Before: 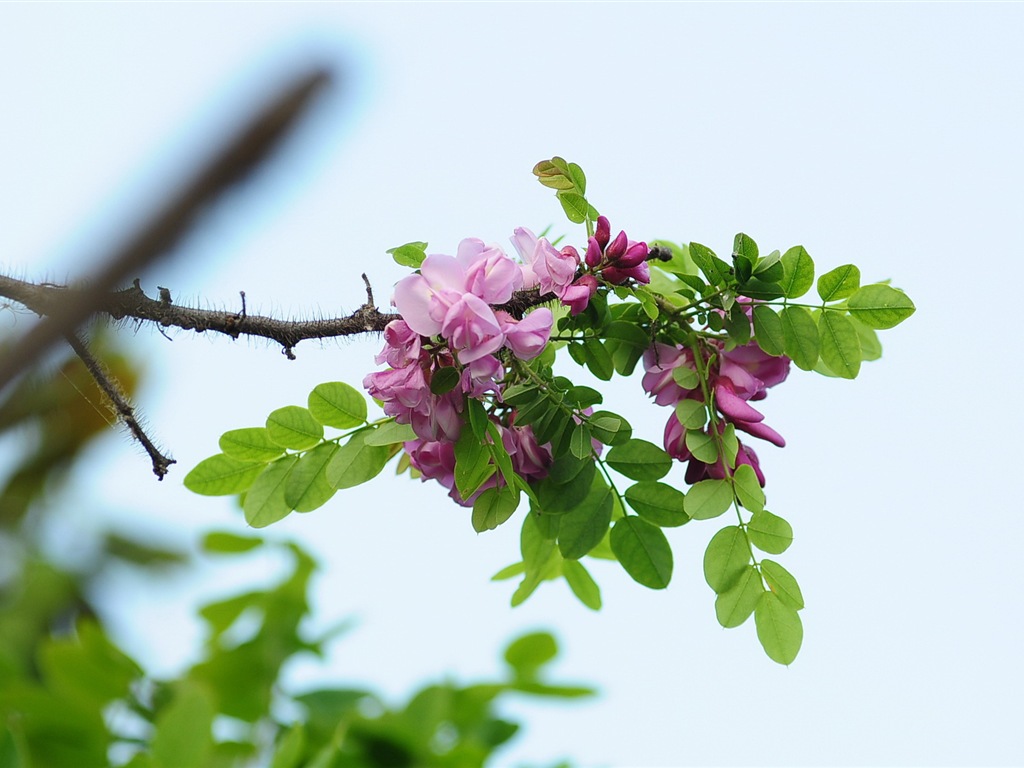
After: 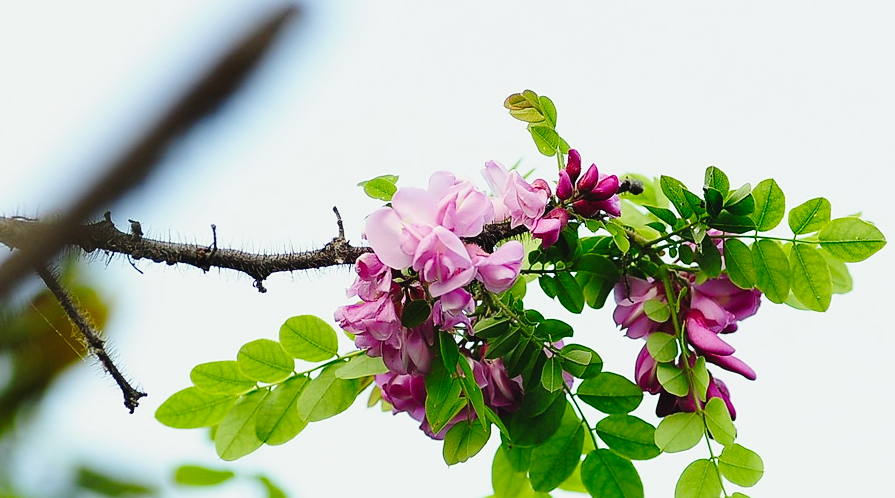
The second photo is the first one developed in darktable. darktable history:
tone curve: curves: ch0 [(0, 0.023) (0.132, 0.075) (0.256, 0.2) (0.454, 0.495) (0.708, 0.78) (0.844, 0.896) (1, 0.98)]; ch1 [(0, 0) (0.37, 0.308) (0.478, 0.46) (0.499, 0.5) (0.513, 0.508) (0.526, 0.533) (0.59, 0.612) (0.764, 0.804) (1, 1)]; ch2 [(0, 0) (0.312, 0.313) (0.461, 0.454) (0.48, 0.477) (0.503, 0.5) (0.526, 0.54) (0.564, 0.595) (0.631, 0.676) (0.713, 0.767) (0.985, 0.966)], preserve colors none
crop: left 2.899%, top 8.811%, right 9.674%, bottom 26.287%
sharpen: radius 1.03, threshold 0.87
color correction: highlights b* 2.97
